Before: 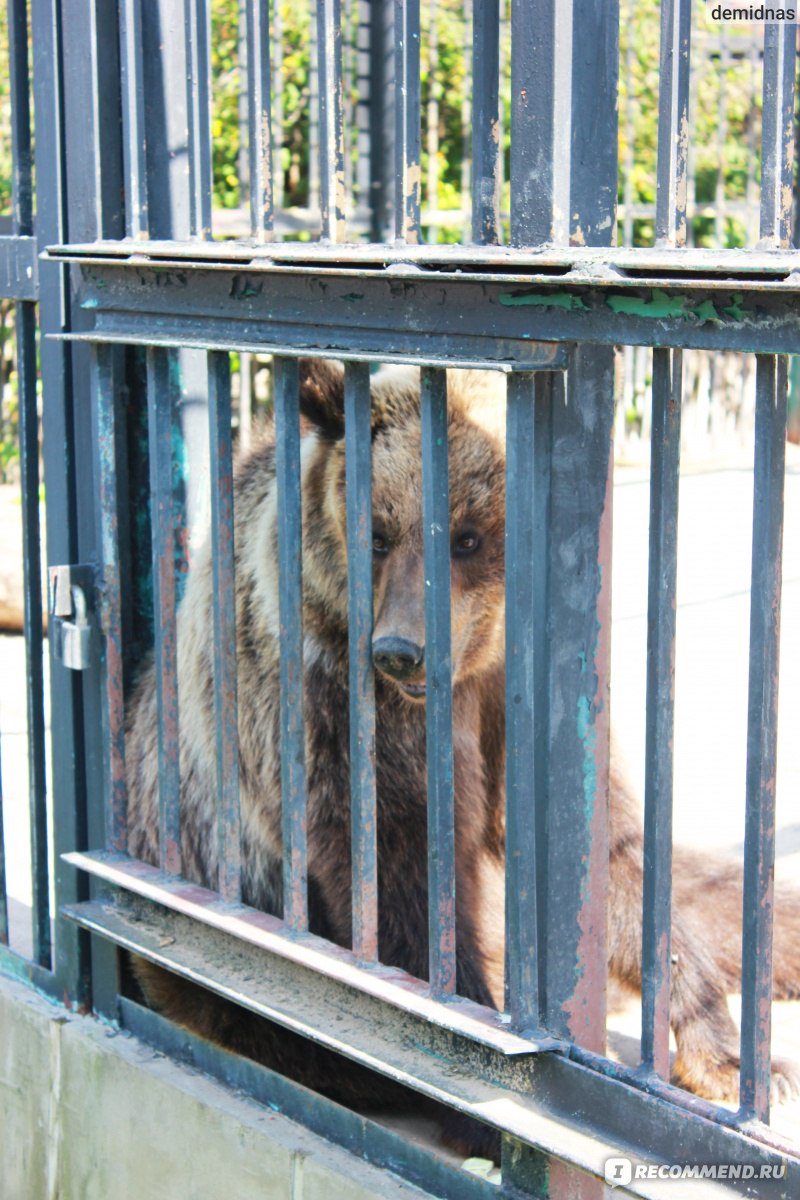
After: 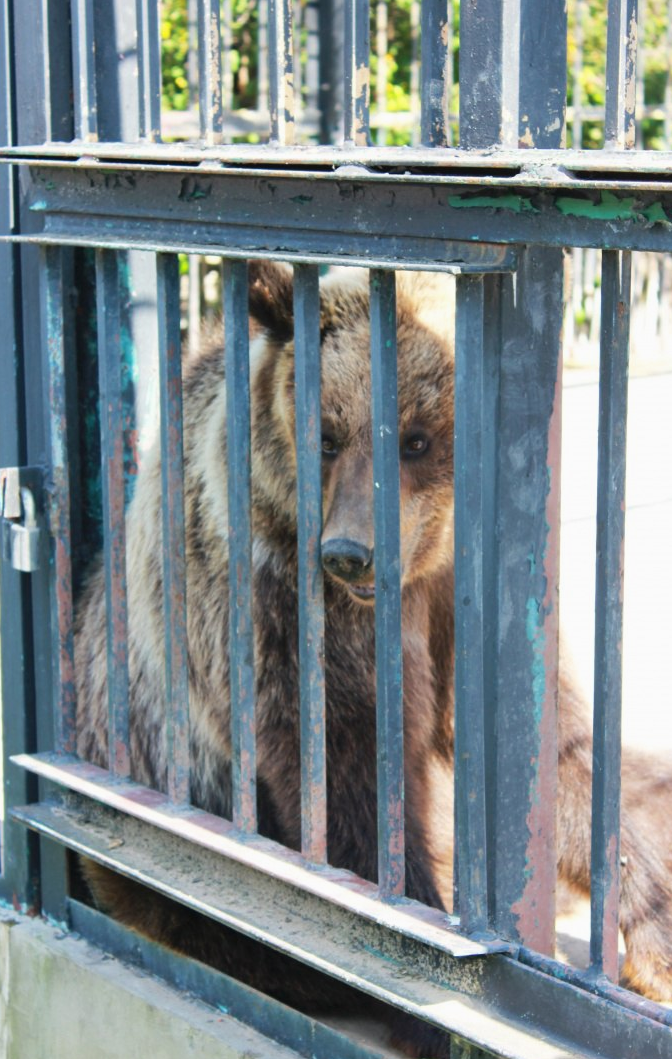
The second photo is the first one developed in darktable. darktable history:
crop: left 6.446%, top 8.188%, right 9.538%, bottom 3.548%
exposure: exposure -0.05 EV
color correction: highlights a* -0.137, highlights b* 0.137
